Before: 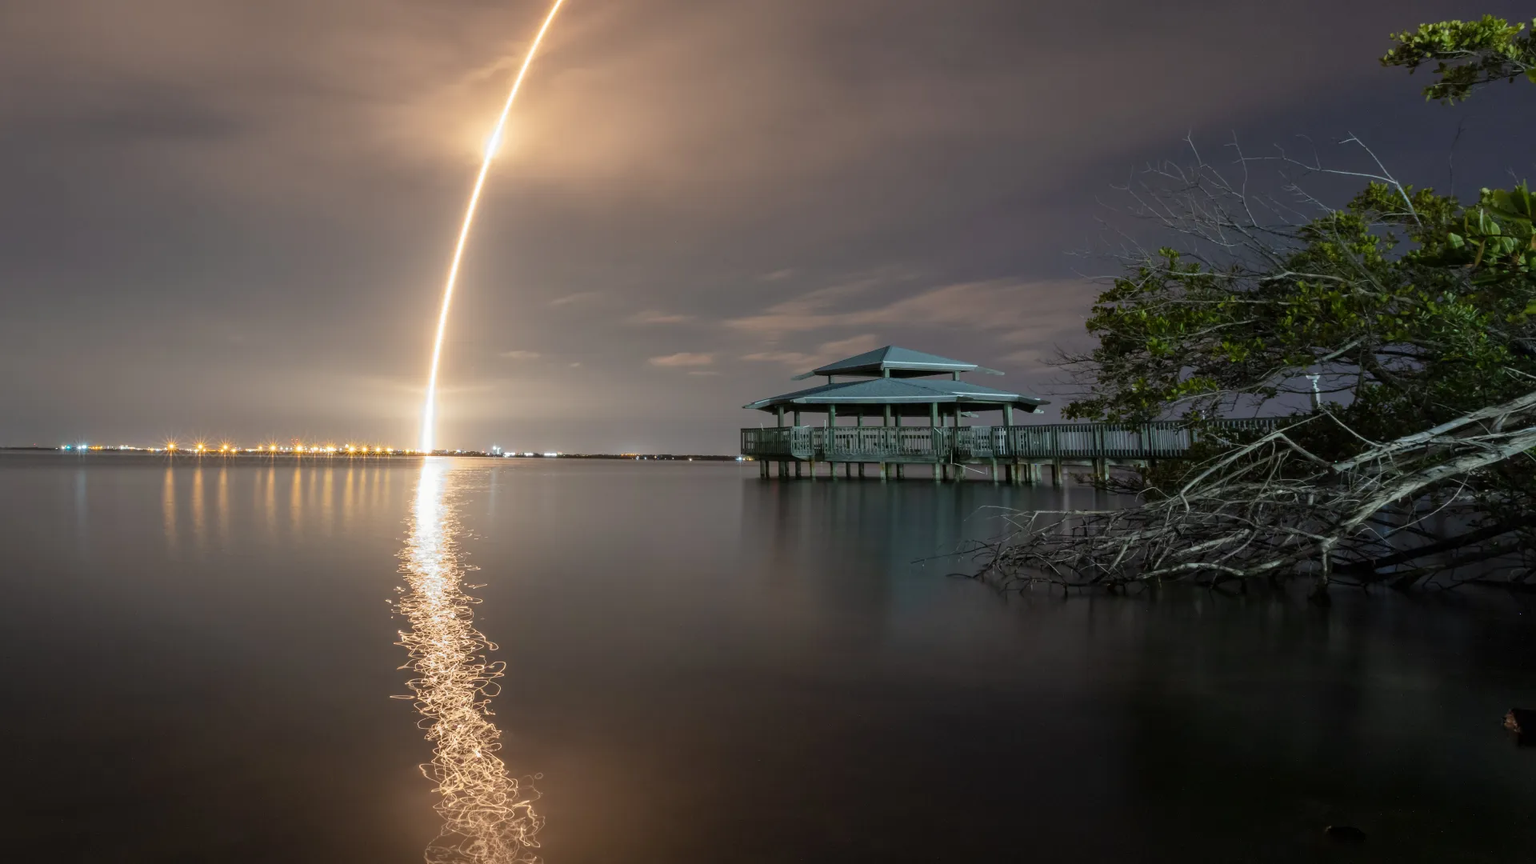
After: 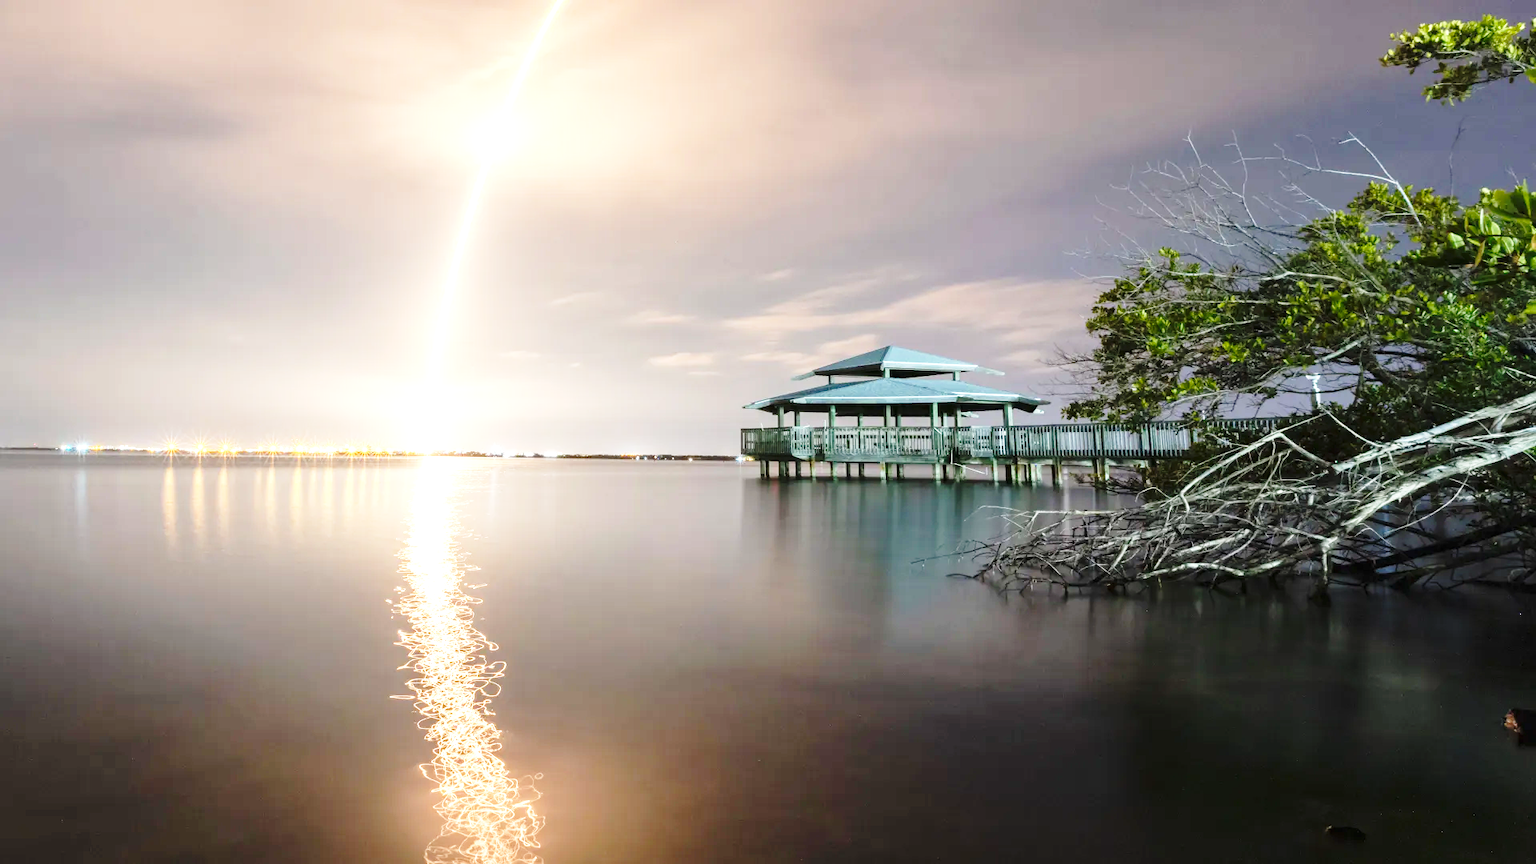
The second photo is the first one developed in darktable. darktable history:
exposure: black level correction 0, exposure 1.35 EV, compensate exposure bias true, compensate highlight preservation false
base curve: curves: ch0 [(0, 0) (0.028, 0.03) (0.121, 0.232) (0.46, 0.748) (0.859, 0.968) (1, 1)], preserve colors none
